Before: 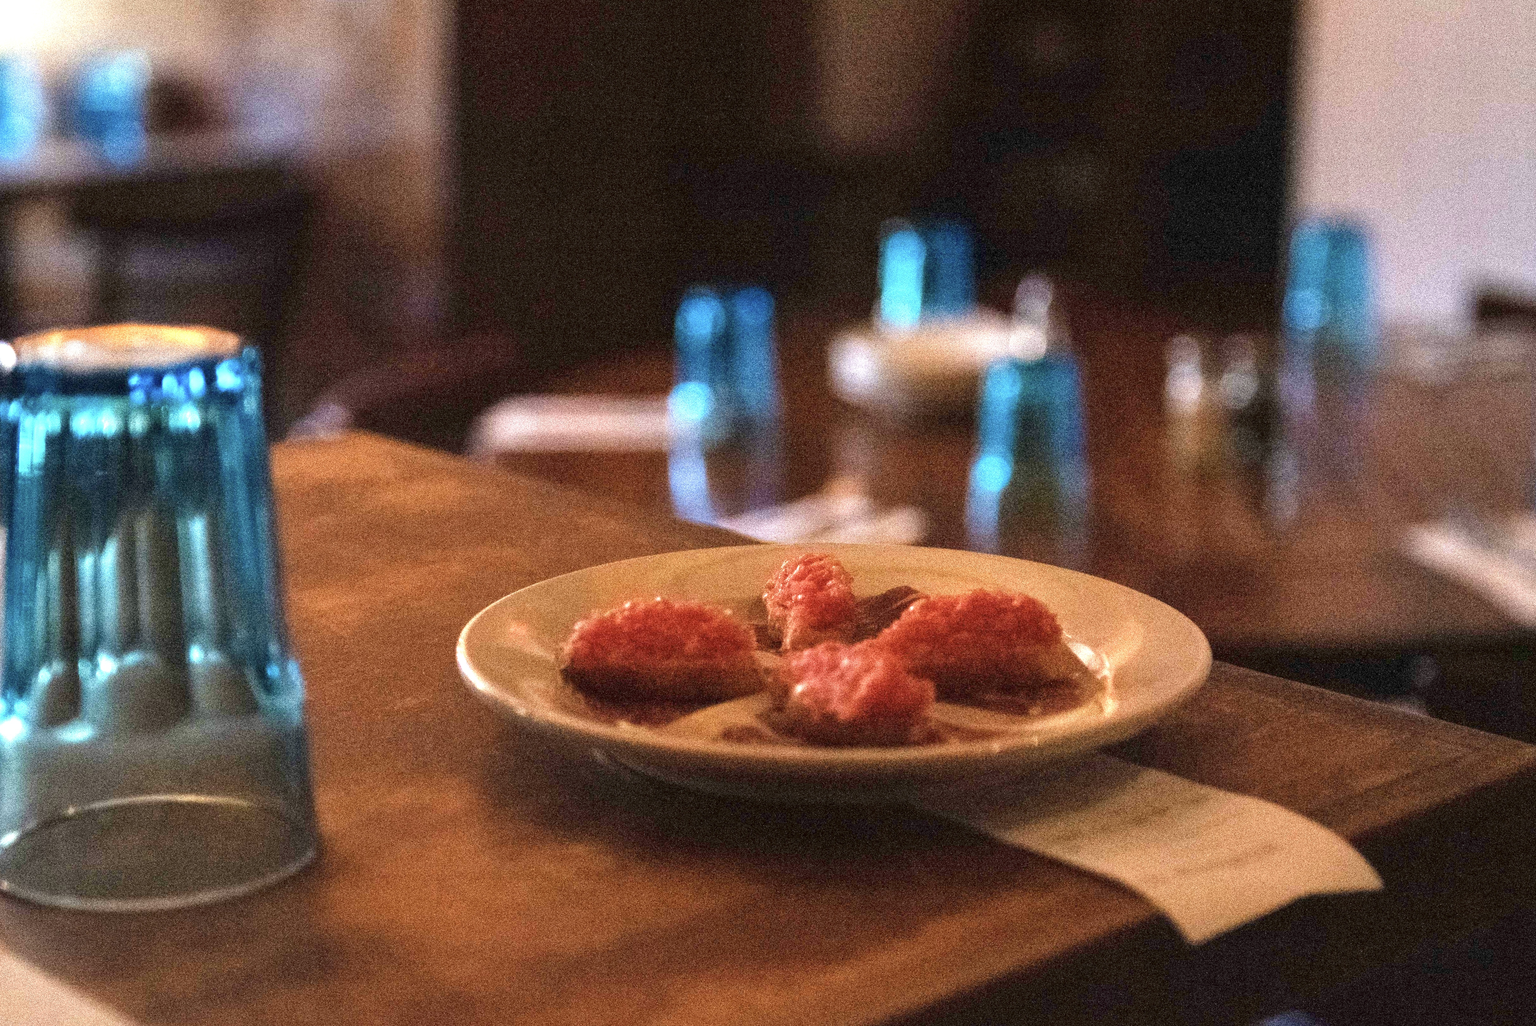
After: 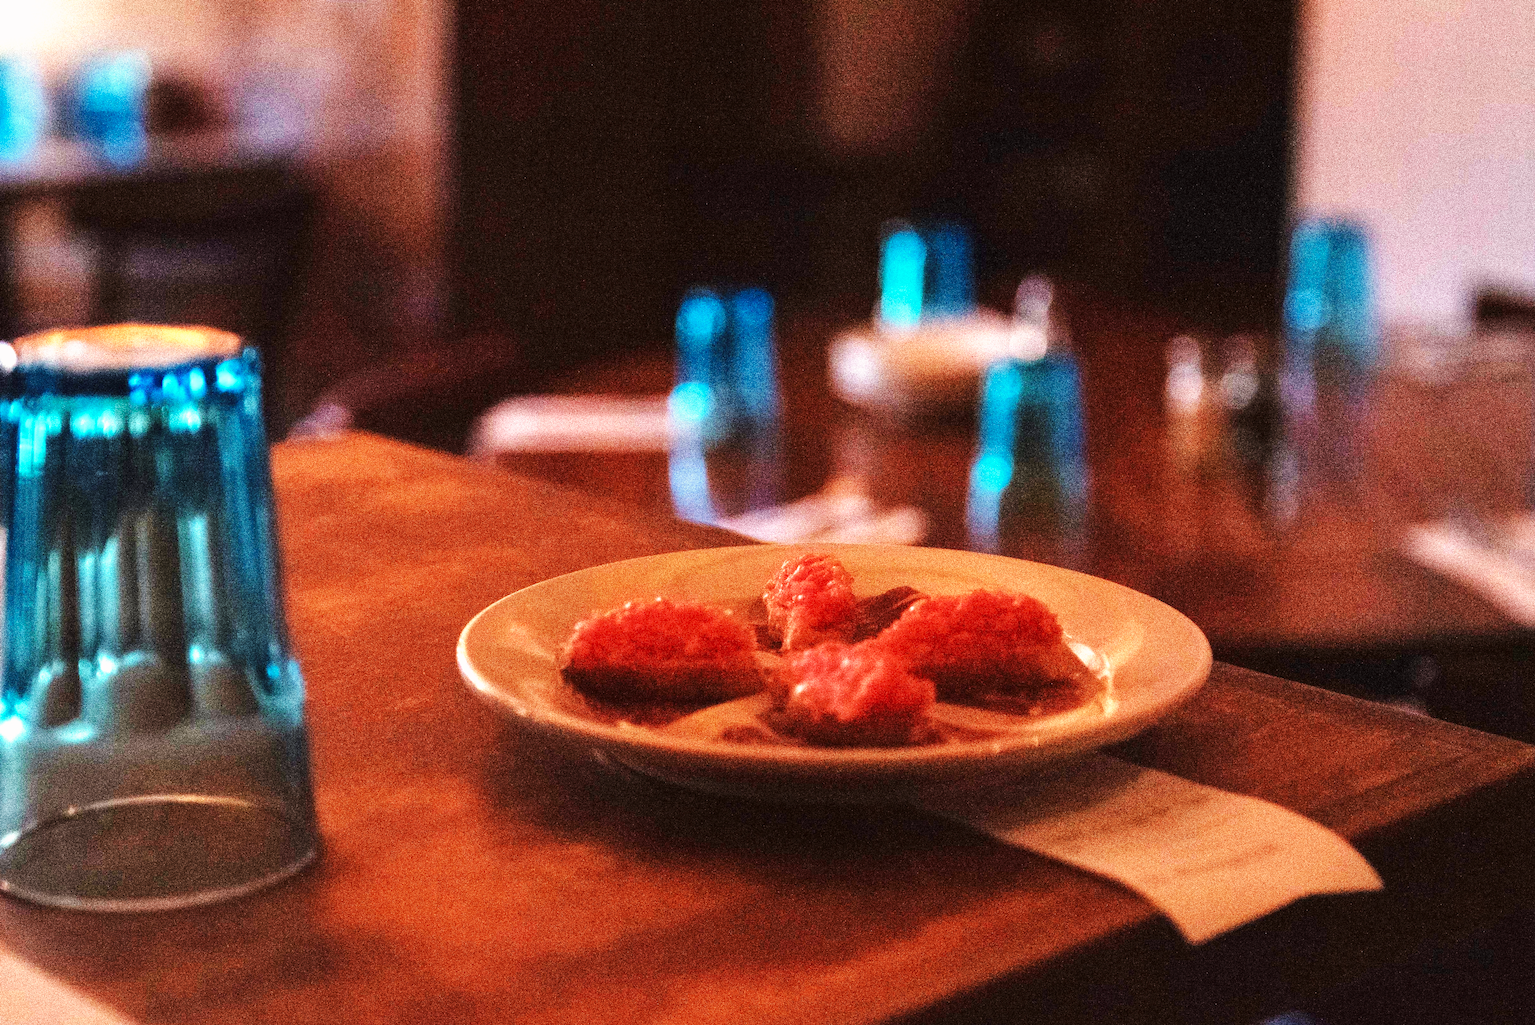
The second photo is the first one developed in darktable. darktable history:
tone curve: curves: ch0 [(0, 0) (0.003, 0.009) (0.011, 0.013) (0.025, 0.019) (0.044, 0.029) (0.069, 0.04) (0.1, 0.053) (0.136, 0.08) (0.177, 0.114) (0.224, 0.151) (0.277, 0.207) (0.335, 0.267) (0.399, 0.35) (0.468, 0.442) (0.543, 0.545) (0.623, 0.656) (0.709, 0.752) (0.801, 0.843) (0.898, 0.932) (1, 1)], preserve colors none
color look up table: target L [89.64, 91.02, 88.43, 88.61, 84.8, 73, 58.71, 57.59, 51.38, 40.83, 200.01, 83.45, 83.54, 74.97, 72.92, 66.51, 57, 59.99, 54.51, 45.47, 47.76, 31.35, 39.06, 28.32, 76.01, 78.85, 62.26, 63.58, 64.01, 55.85, 58.63, 55.44, 50.98, 43.61, 41.24, 48.9, 37.3, 42.44, 27.14, 15.29, 18.35, 12.68, 88.62, 79.67, 70.43, 60.03, 54.14, 47.1, 3.908], target a [-36.63, -10.16, -52.32, -20.43, -78.15, -60.63, -21.89, -37.51, -37.62, -12.46, 0, 8.085, 10.03, 29.54, 22.89, 18.06, 59.01, 16.51, 64.23, 43.59, 56.29, 11.67, 47.3, 38.92, 36.18, 19.18, 64.55, 8.226, 56.06, 68.2, 75.84, 55.97, 30.23, 4.32, 27.61, 59.51, 7.402, 53.88, 38.29, 11.87, 33.53, 22.15, -48.42, -41.95, -25.77, -11.55, -16.69, -22.75, -0.989], target b [57.33, 67.27, 23.45, 9.518, 68.28, 57.01, 41.73, 23.4, 36.58, 31.01, 0, 46.3, 12.29, 20.49, 59.79, 32.29, 26.1, 48.08, 54.88, 47.6, 51.07, 14.94, 32.62, 39.41, -10.65, -16.97, -26.5, -39.93, -24.72, -0.662, -40.3, 4.858, 4.922, -44.31, -73.35, -2.578, -16.97, -39.28, -49.54, -30.89, -12.08, 2.968, -9.265, -25.14, -38.69, -4.021, -22.21, -4.826, -1.148], num patches 49
